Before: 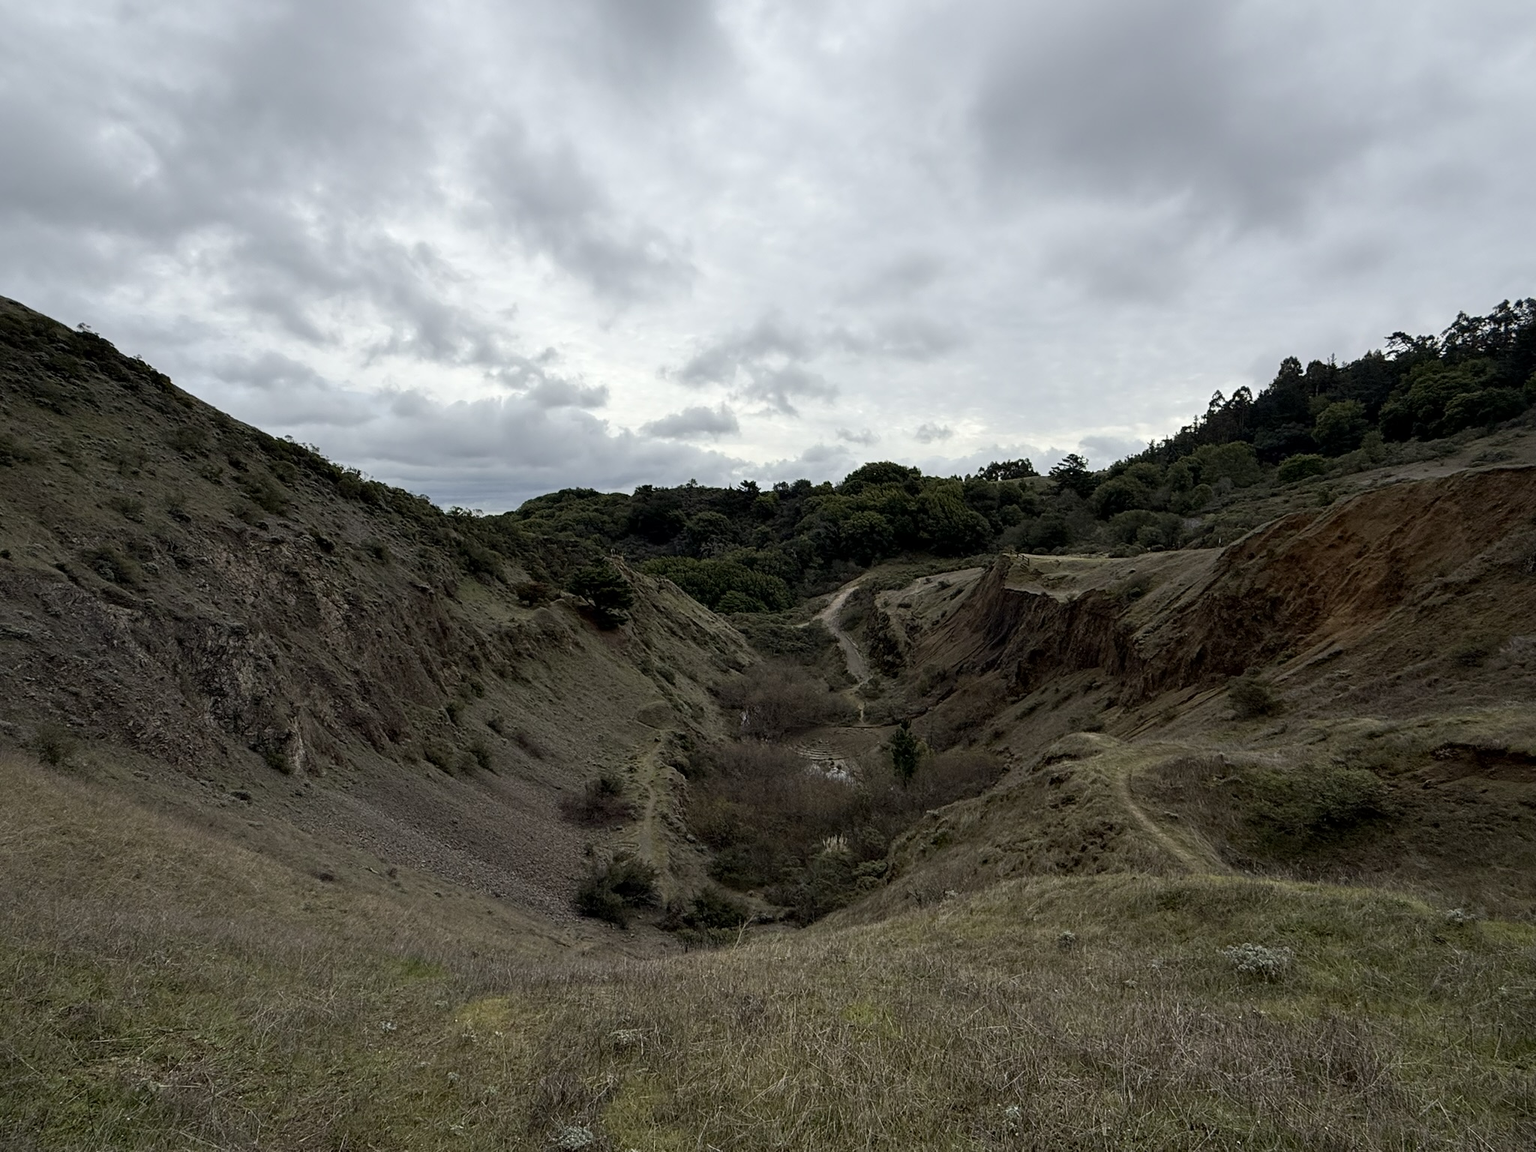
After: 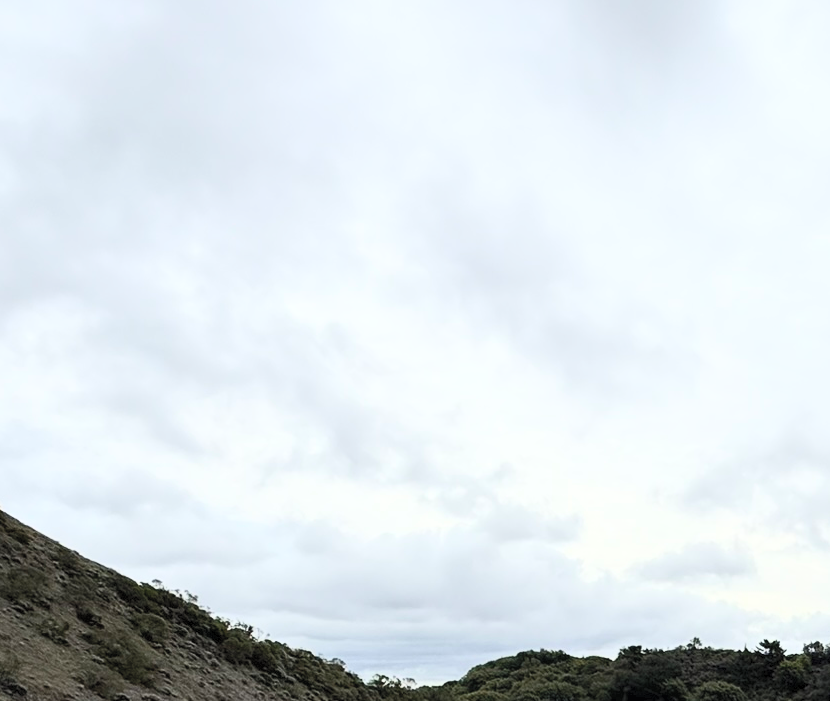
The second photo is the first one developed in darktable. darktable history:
crop and rotate: left 11.136%, top 0.094%, right 48.319%, bottom 54.207%
contrast brightness saturation: contrast 0.386, brightness 0.514
